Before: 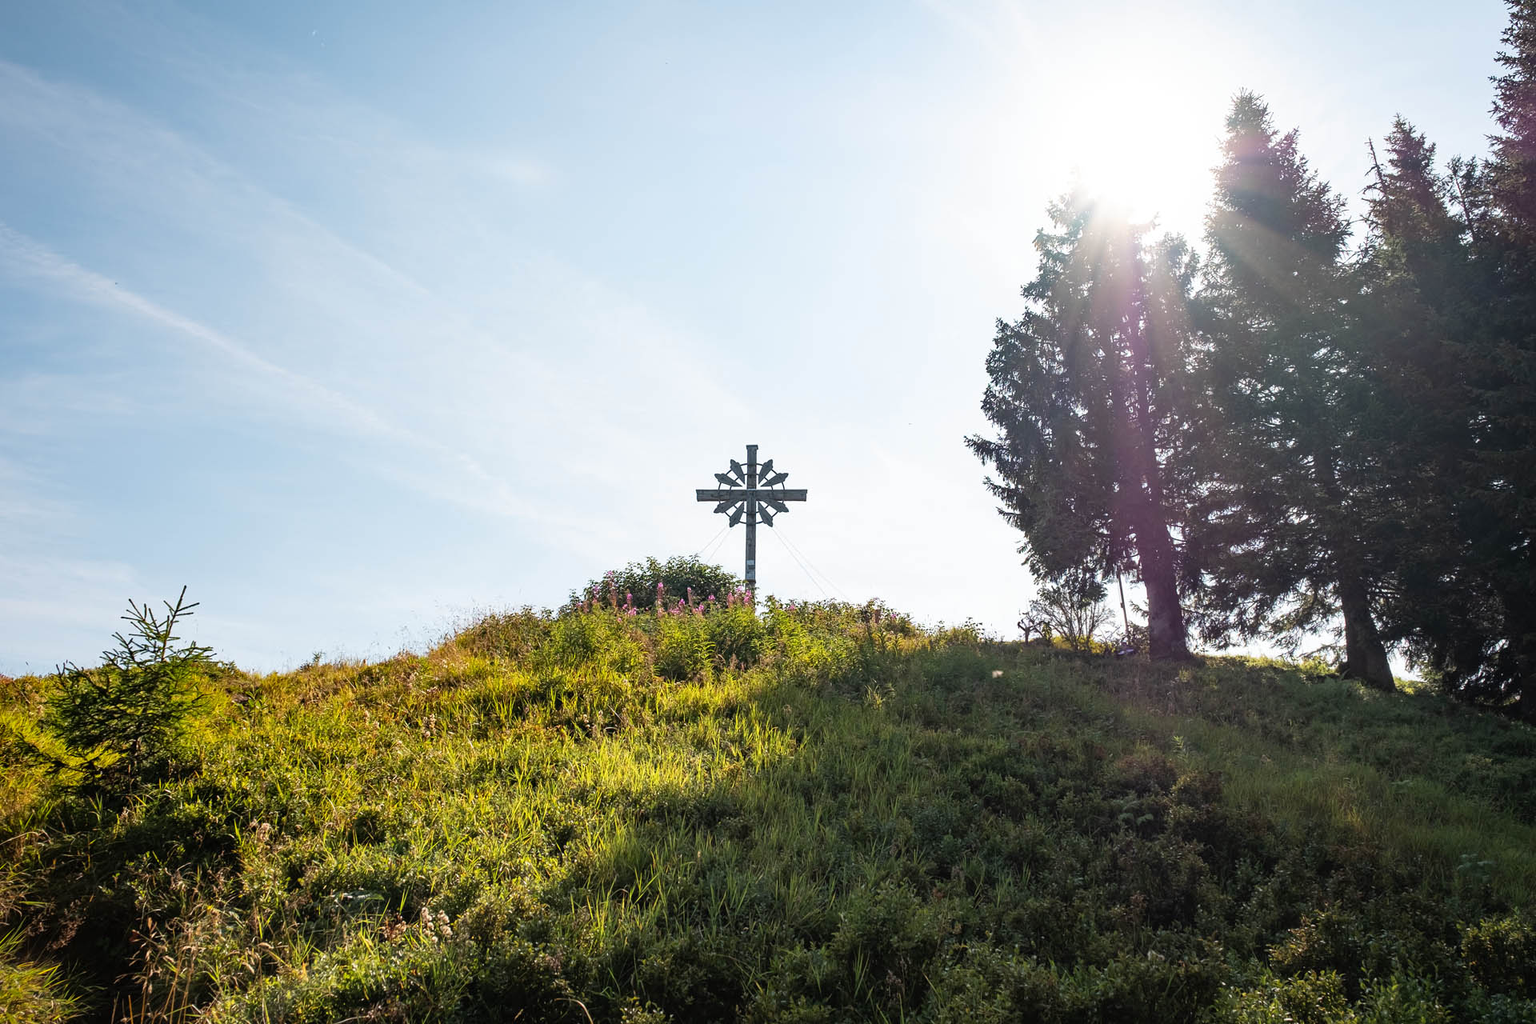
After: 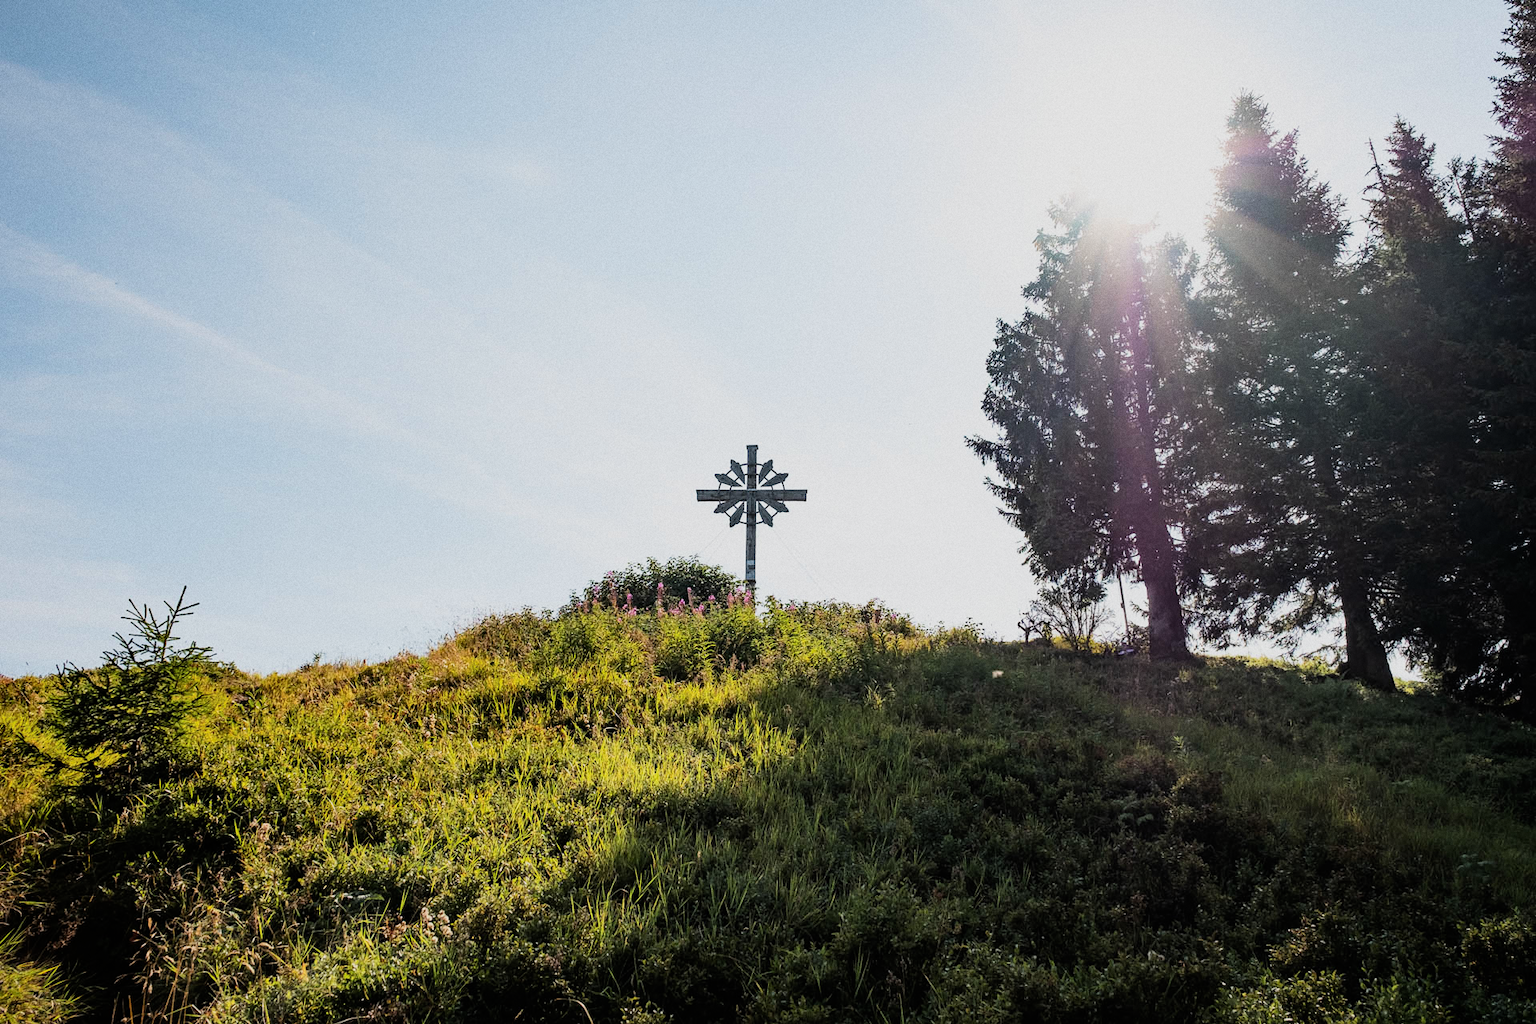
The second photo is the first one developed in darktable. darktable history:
filmic rgb: black relative exposure -7.5 EV, white relative exposure 5 EV, hardness 3.31, contrast 1.3, contrast in shadows safe
grain: strength 26%
